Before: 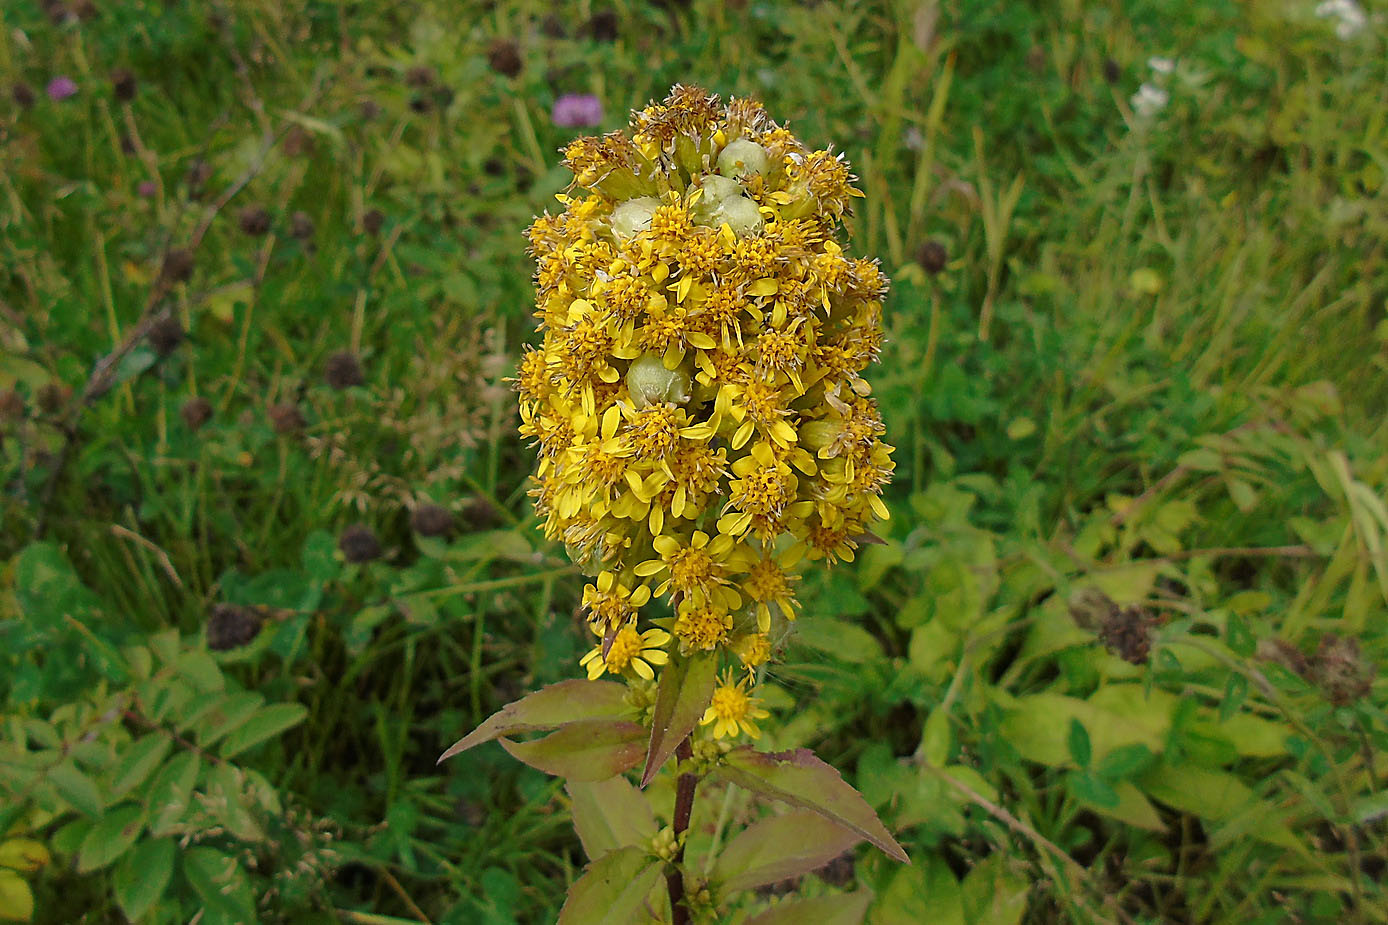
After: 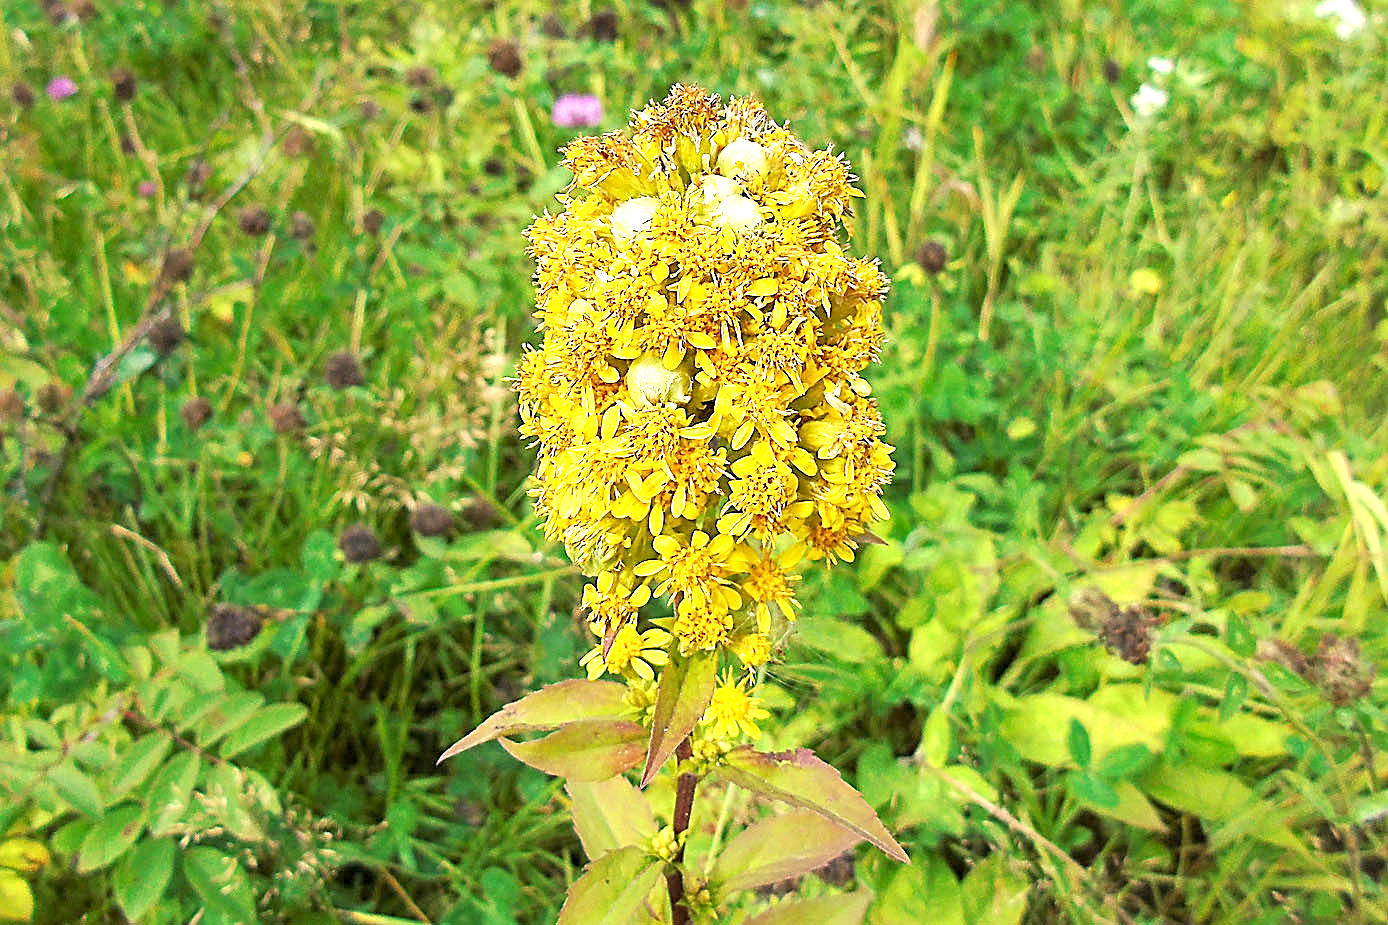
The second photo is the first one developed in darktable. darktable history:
exposure: black level correction 0.001, exposure 1.84 EV, compensate highlight preservation false
sharpen: on, module defaults
